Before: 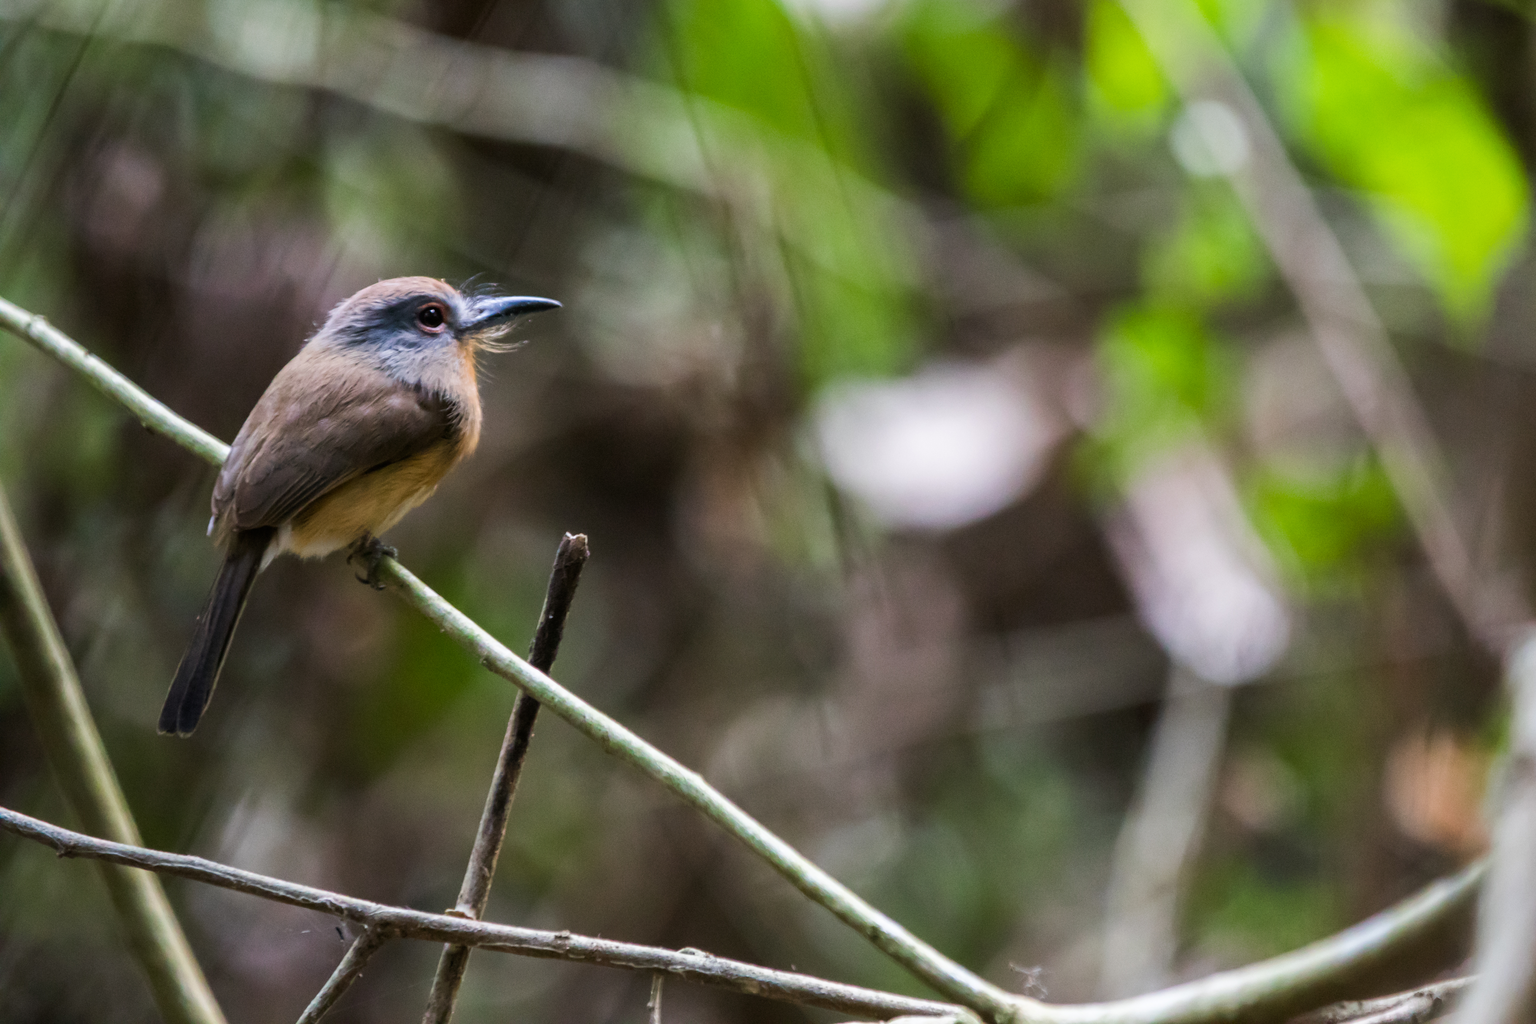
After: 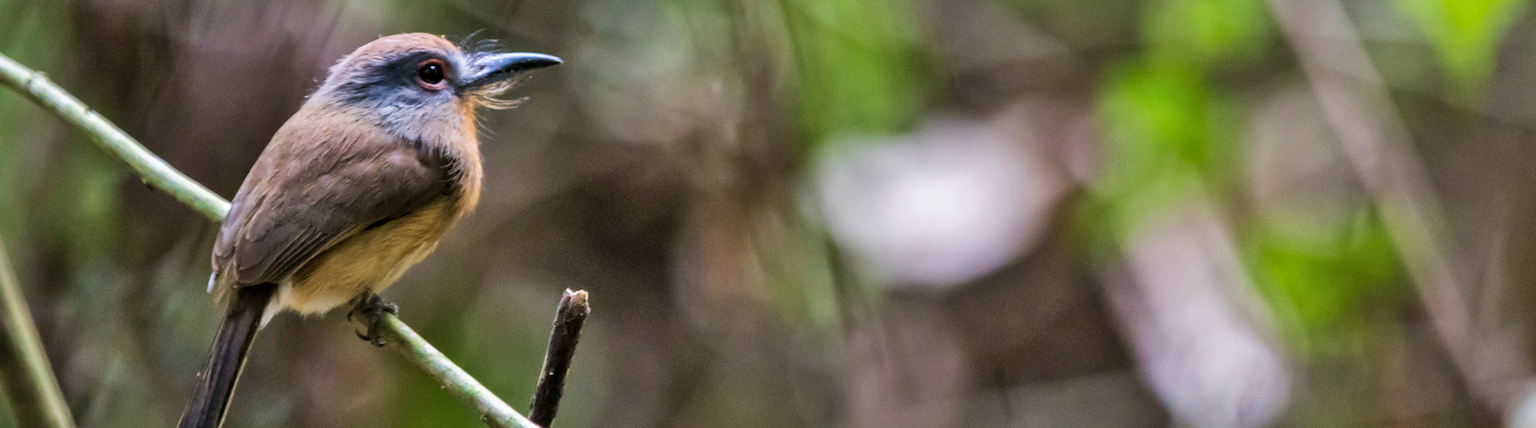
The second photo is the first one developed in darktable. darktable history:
local contrast: mode bilateral grid, contrast 20, coarseness 50, detail 120%, midtone range 0.2
velvia: on, module defaults
sharpen: amount 0.2
crop and rotate: top 23.84%, bottom 34.294%
shadows and highlights: shadows 60, soften with gaussian
color balance rgb: perceptual saturation grading › global saturation -1%
